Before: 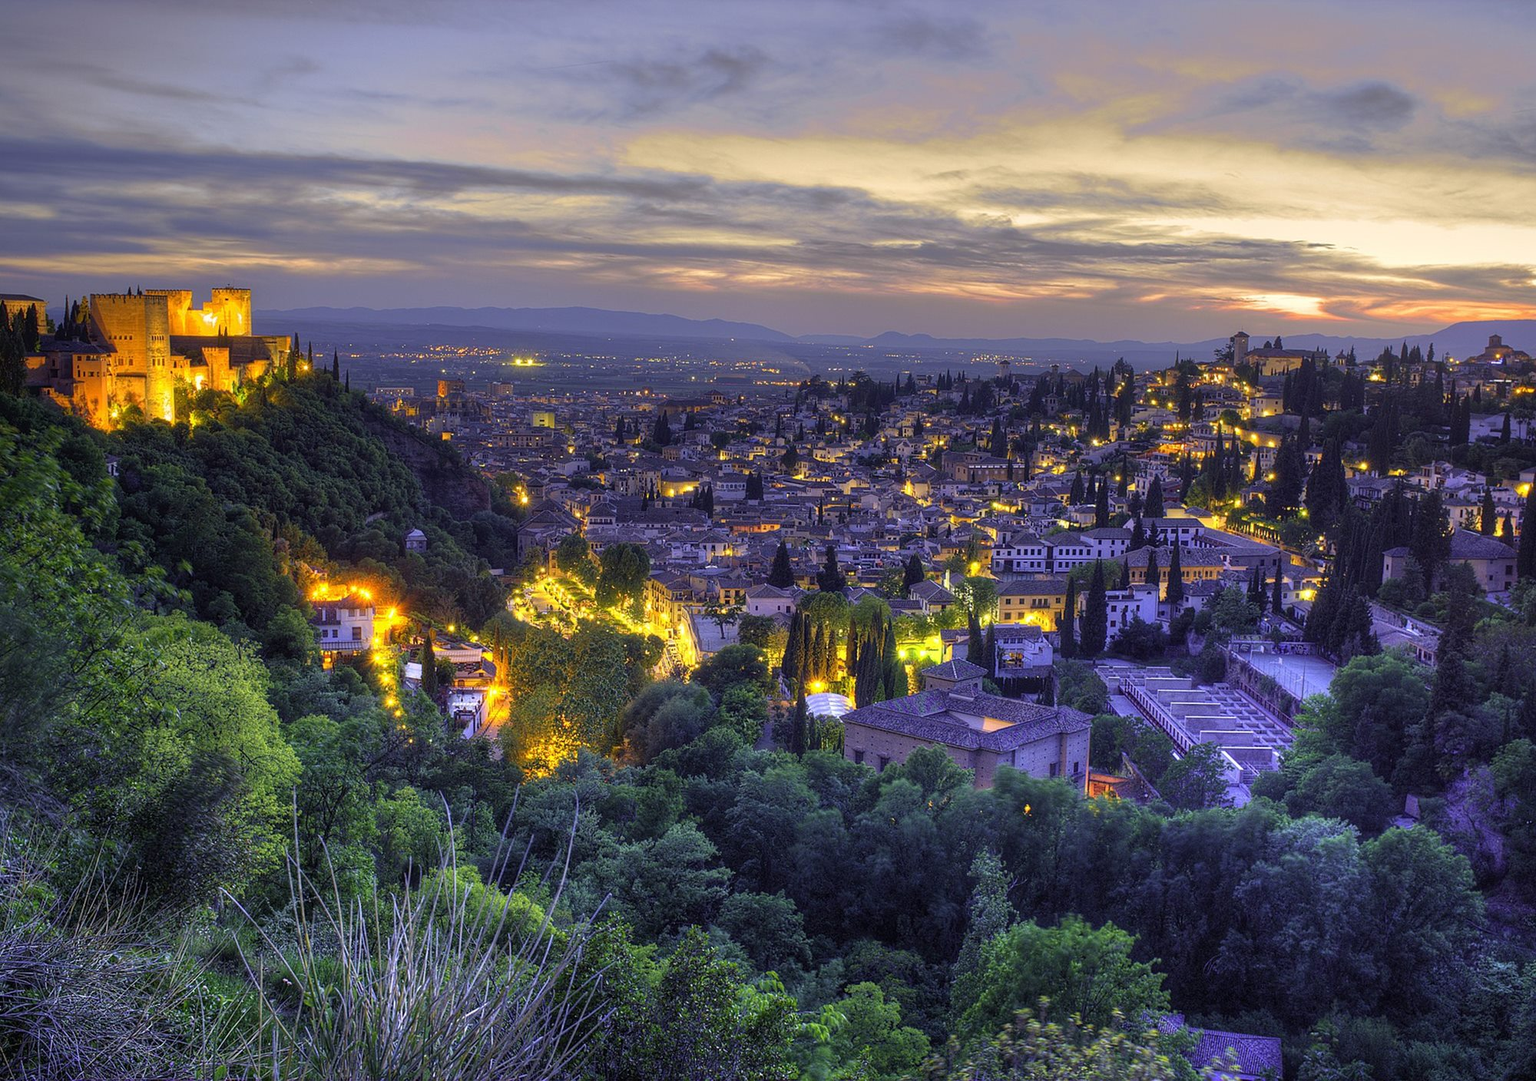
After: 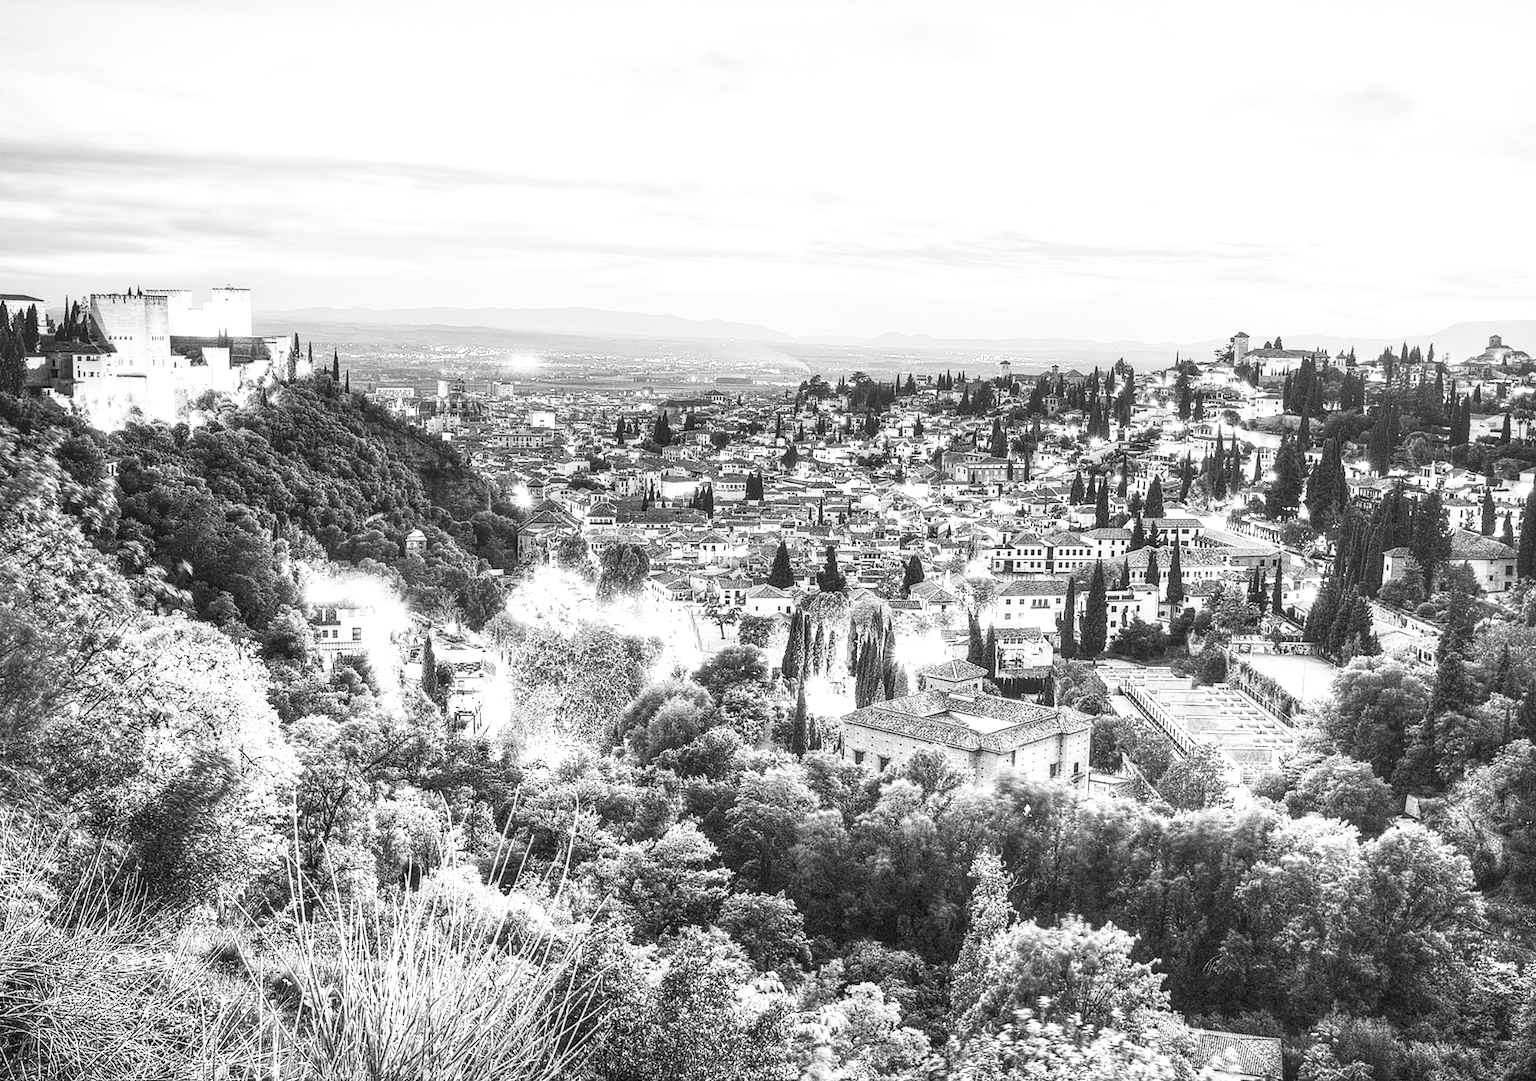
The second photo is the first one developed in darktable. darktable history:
contrast brightness saturation: contrast 0.53, brightness 0.47, saturation -1
local contrast: detail 130%
exposure: black level correction 0, exposure 1.675 EV, compensate exposure bias true, compensate highlight preservation false
